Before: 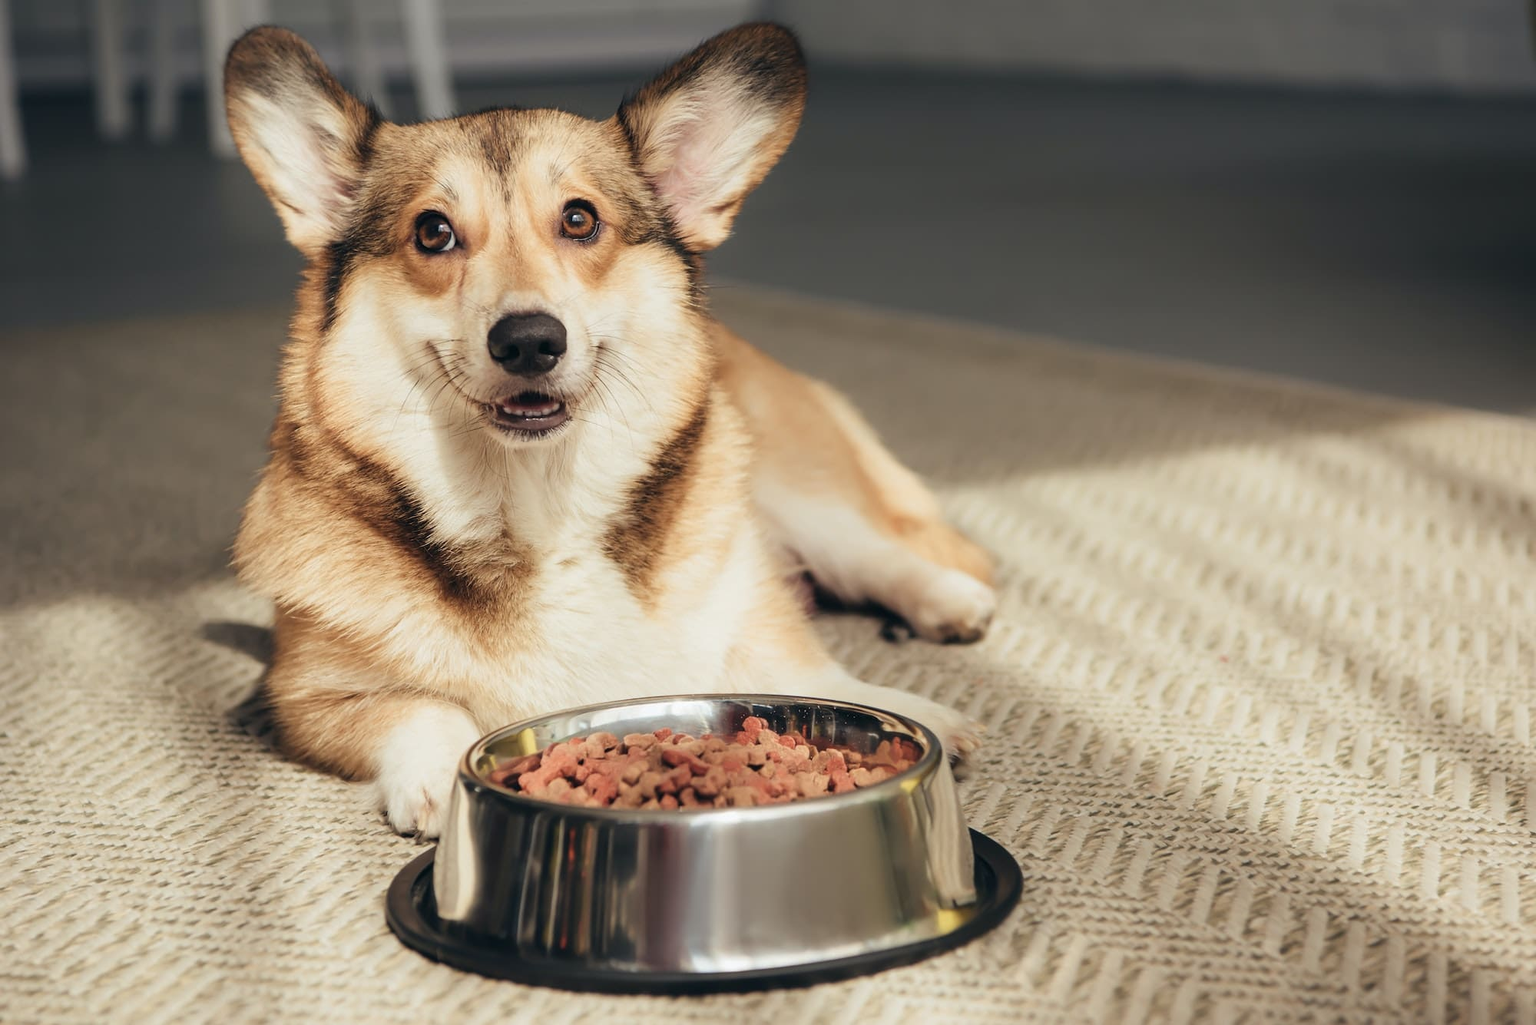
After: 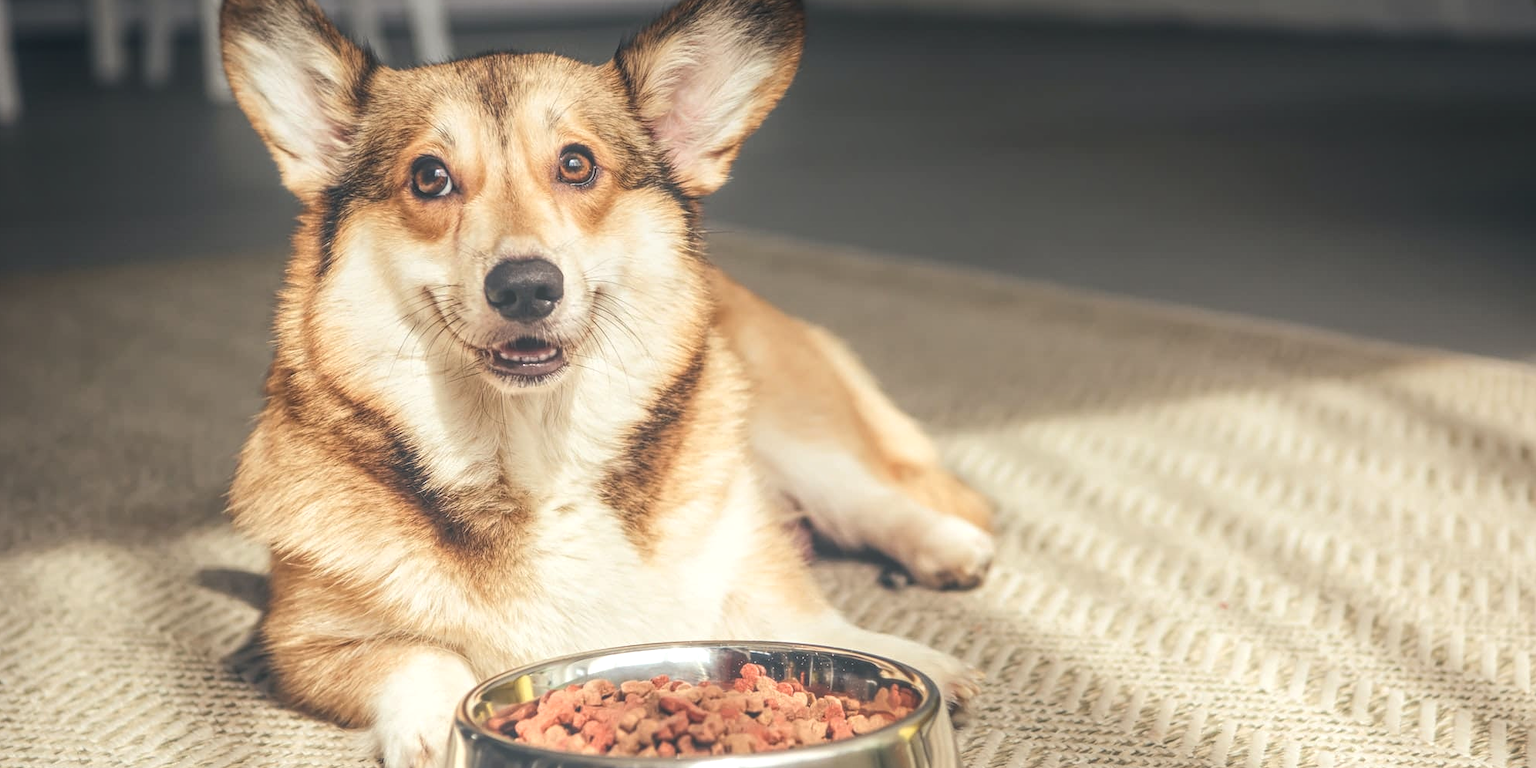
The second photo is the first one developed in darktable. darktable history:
tone equalizer: -8 EV -0.417 EV, -7 EV -0.389 EV, -6 EV -0.333 EV, -5 EV -0.222 EV, -3 EV 0.222 EV, -2 EV 0.333 EV, -1 EV 0.389 EV, +0 EV 0.417 EV, edges refinement/feathering 500, mask exposure compensation -1.57 EV, preserve details no
local contrast: highlights 73%, shadows 15%, midtone range 0.197
crop: left 0.387%, top 5.469%, bottom 19.809%
